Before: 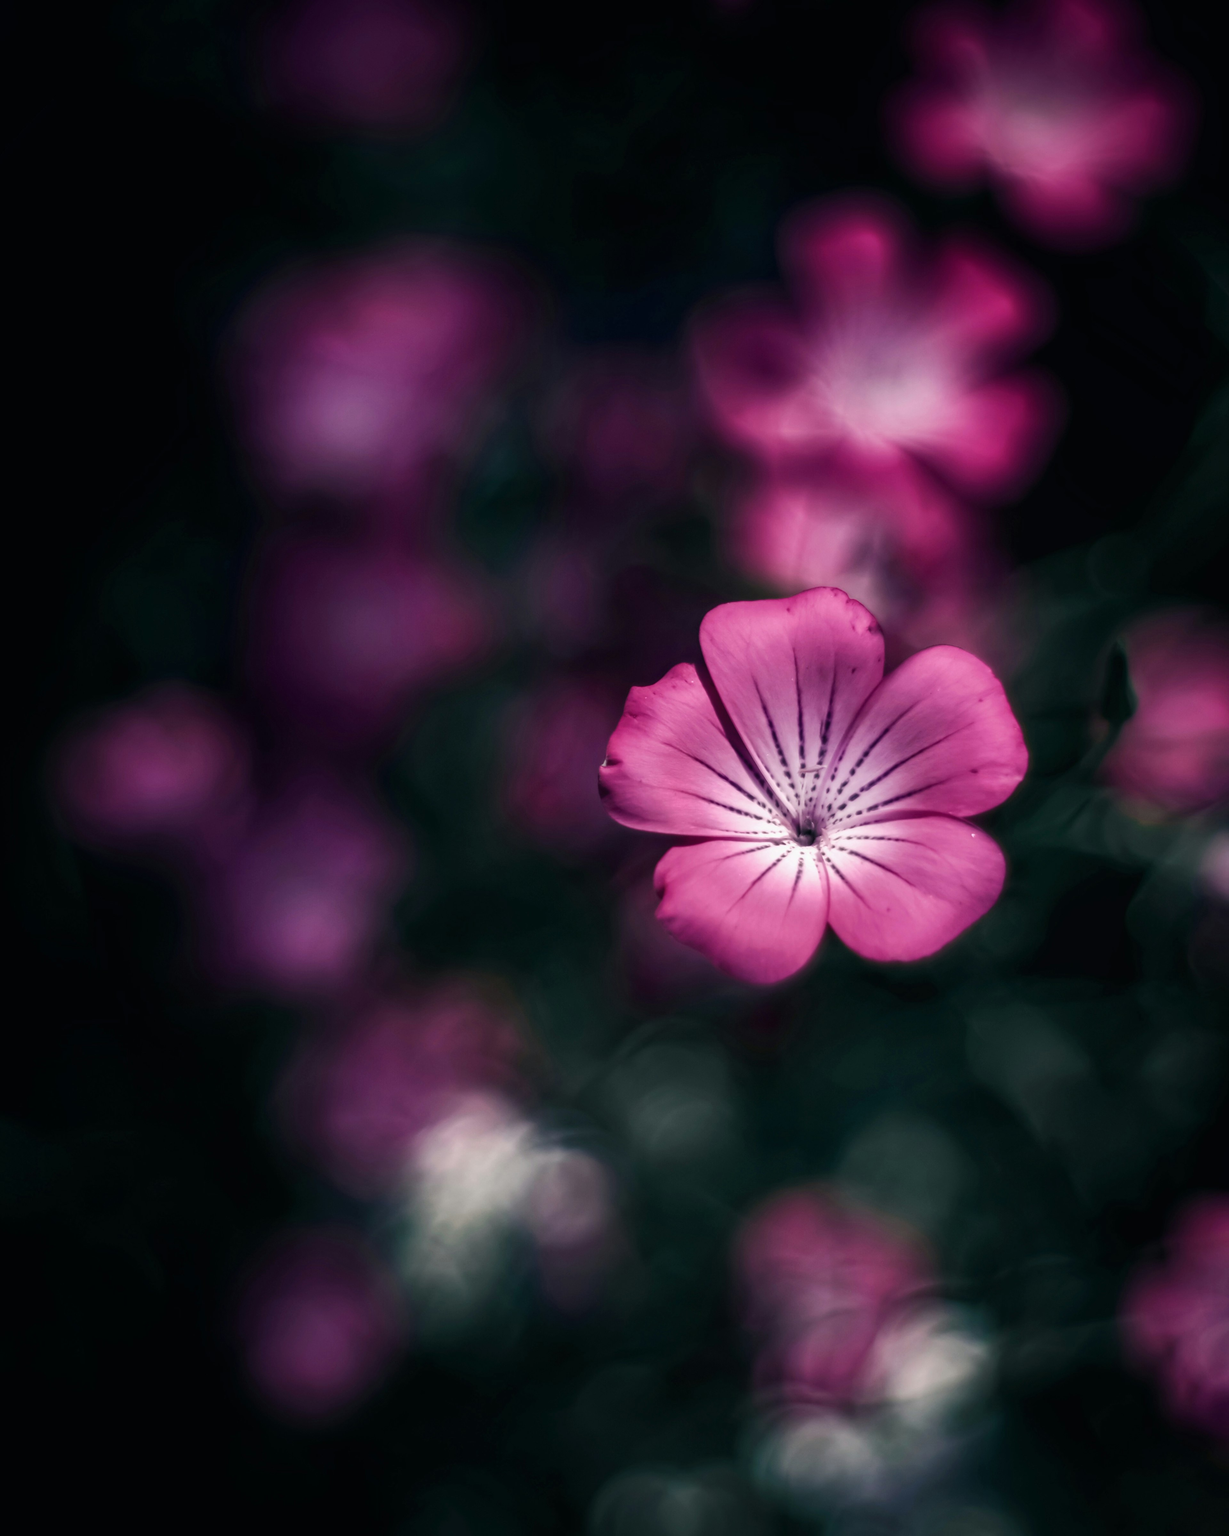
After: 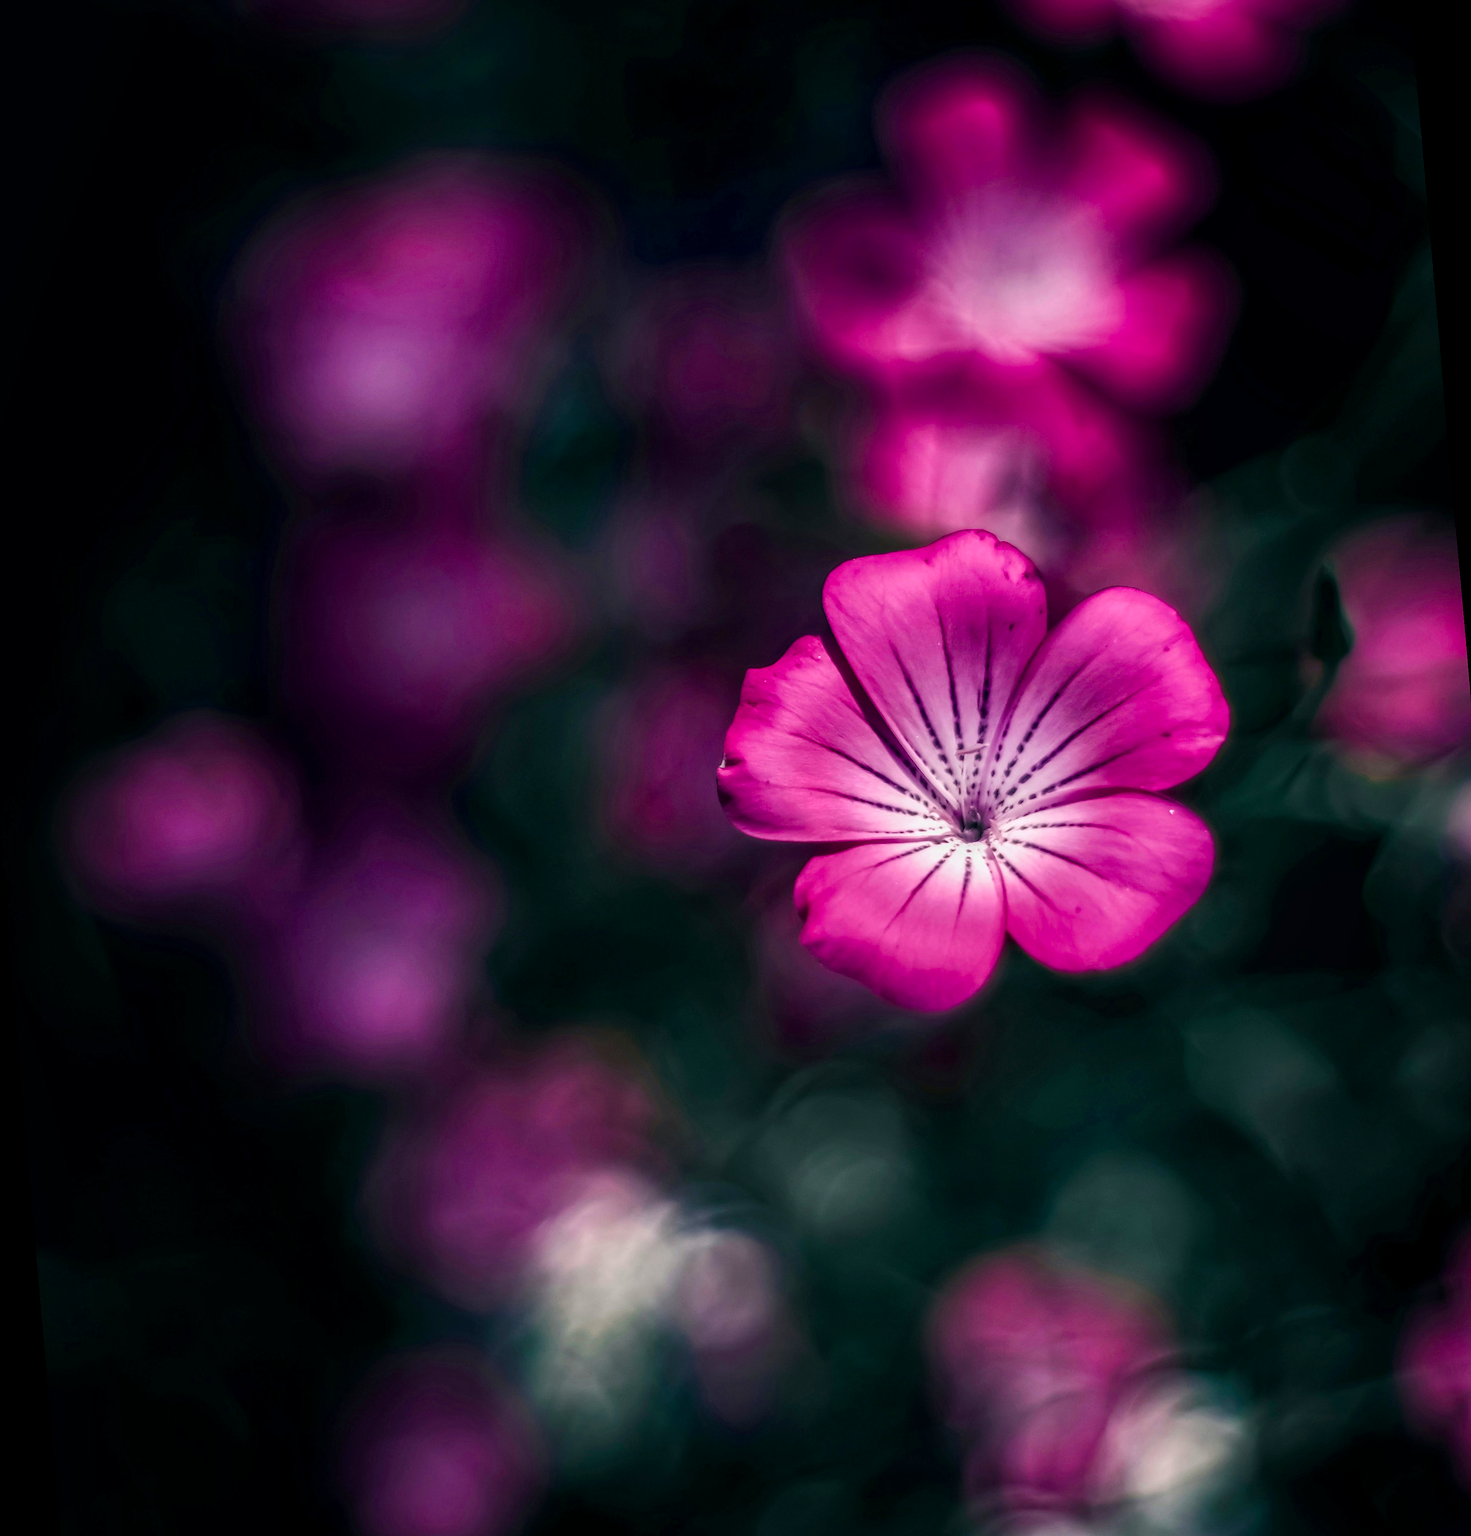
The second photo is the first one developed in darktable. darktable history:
sharpen: on, module defaults
color balance rgb: perceptual saturation grading › global saturation 40%, global vibrance 15%
local contrast: highlights 0%, shadows 0%, detail 133%
rotate and perspective: rotation -5°, crop left 0.05, crop right 0.952, crop top 0.11, crop bottom 0.89
